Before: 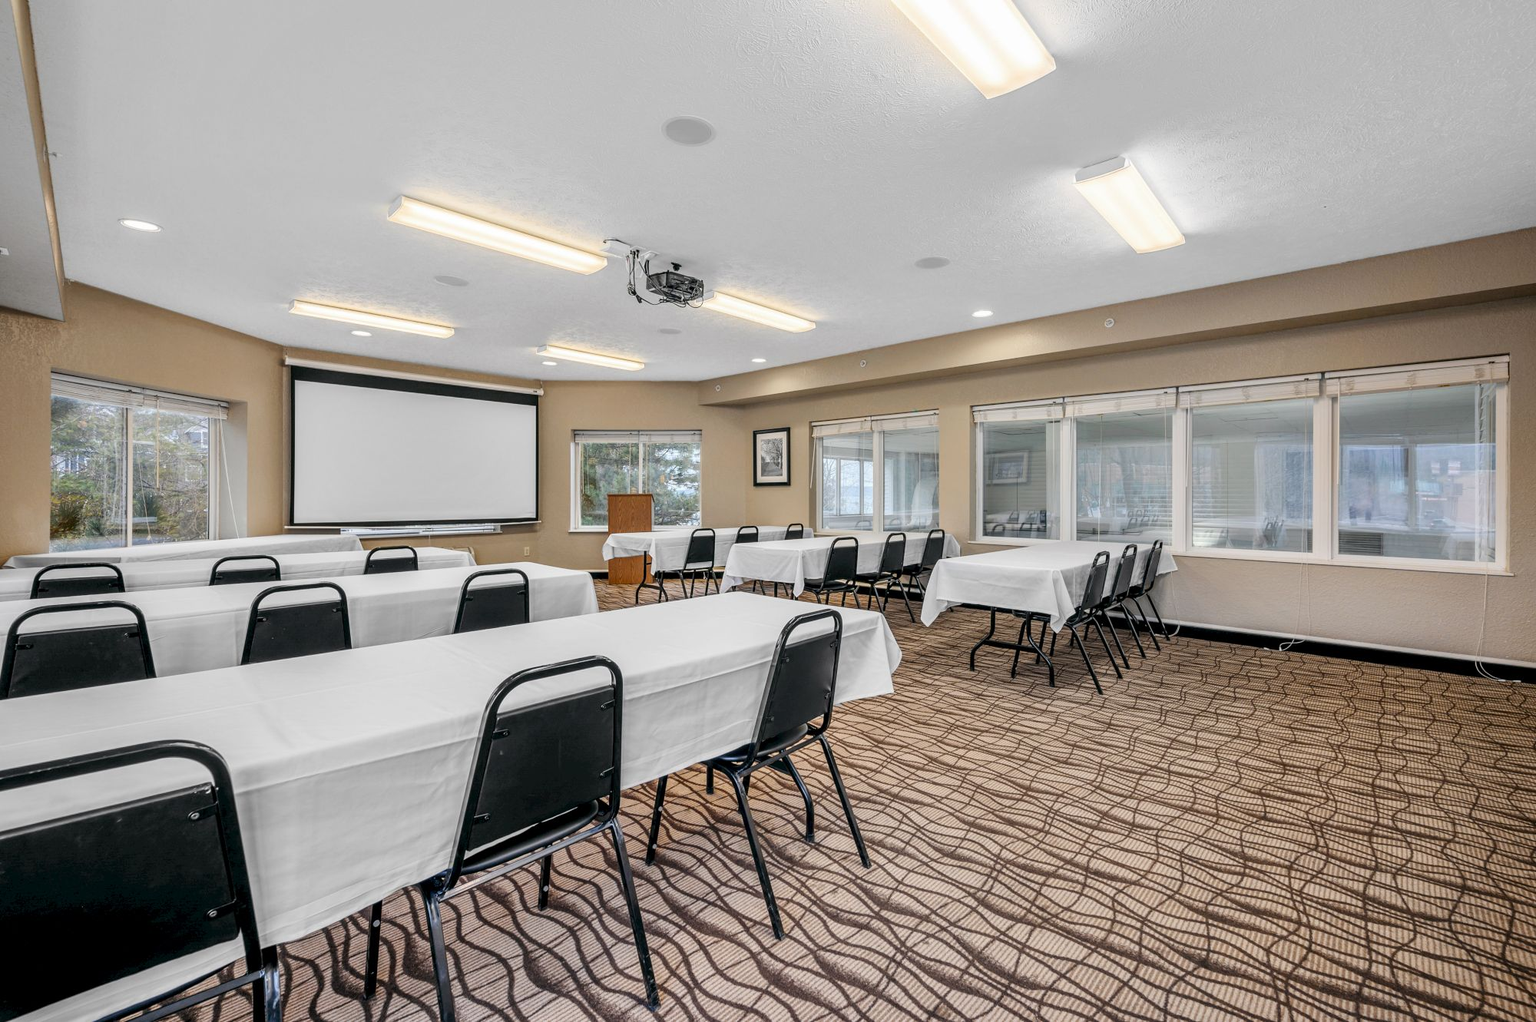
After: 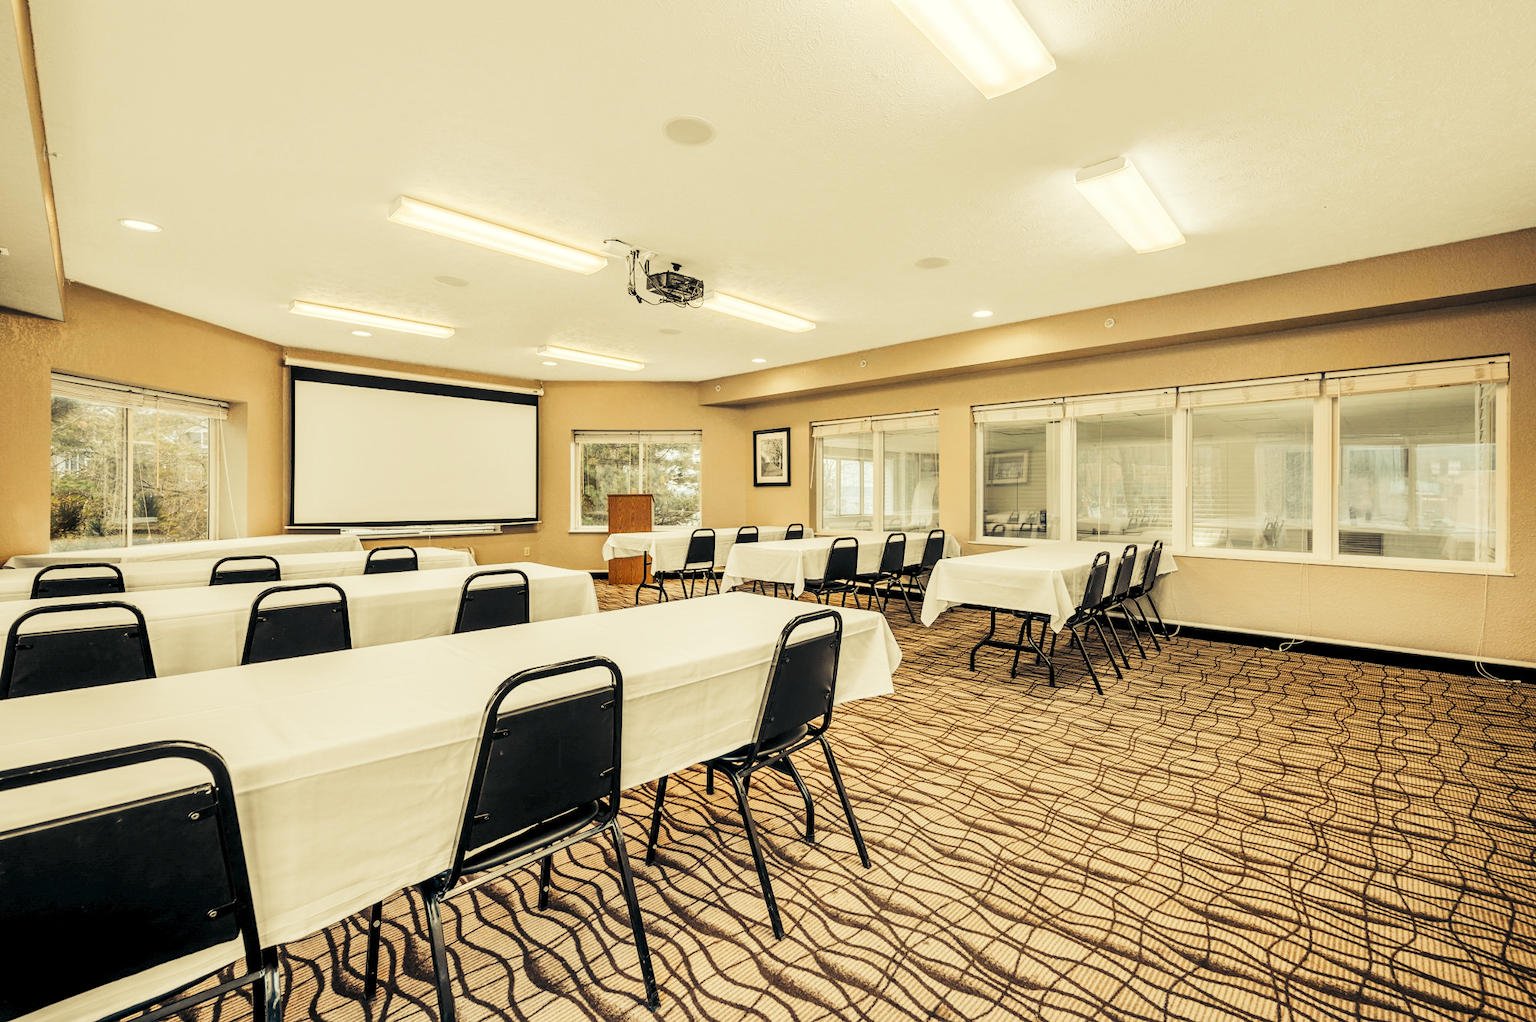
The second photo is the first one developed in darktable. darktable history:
tone curve: curves: ch0 [(0, 0) (0.003, 0.003) (0.011, 0.011) (0.025, 0.024) (0.044, 0.043) (0.069, 0.068) (0.1, 0.098) (0.136, 0.133) (0.177, 0.174) (0.224, 0.22) (0.277, 0.272) (0.335, 0.329) (0.399, 0.391) (0.468, 0.459) (0.543, 0.542) (0.623, 0.622) (0.709, 0.708) (0.801, 0.8) (0.898, 0.897) (1, 1)], preserve colors none
color look up table: target L [97.35, 95.67, 92.67, 92.88, 80.66, 80.62, 79.17, 69.53, 68.49, 66.71, 49.53, 48.67, 11.94, 9.227, 200, 88.62, 84.25, 84.18, 84.35, 73.87, 65.57, 60.87, 54.59, 50.71, 50.31, 25.76, 3.299, 0, 90.81, 84.88, 90.96, 87.64, 90.38, 74.26, 71.7, 82.31, 82.86, 63.77, 75.61, 41.96, 31.88, 25.64, 30.86, 10.23, 94.54, 93.53, 86.93, 72.57, 22.89], target a [-4.336, -11.67, -18.99, -22.24, -16.91, -15.61, -5.424, -55.85, 1.99, -33.8, -42.43, -0.8, -7.181, -14.17, 0, 3.881, 9.259, 9.376, 15.39, 33.43, 8.45, 55.29, 46.43, 28.59, 62.37, 47.35, 7.481, 0, 7.593, -4.844, 8.796, 5.005, 6.73, 17.79, 41.31, 3.545, 8.929, 12.72, 13.51, 63.78, 10.27, 13.54, 26.78, 13.39, -16.65, -2.737, -16.02, -20.79, -17.83], target b [26.19, 44.05, 25.79, 37.51, 59.31, 25.1, 35.87, 57.18, 69.3, 34.35, 42.66, 34.58, 9.84, 4.612, 0, 24.41, 77.6, 61.45, 34.43, 50.05, 29.71, 68.4, 58.39, 39.31, 35.65, 30.7, 1.008, 0, 17.77, -4.417, 8.63, 11.54, 2.478, 24.78, 21.51, -9.693, -8.204, 13.55, 14.65, 11.54, 6.033, -32.09, -32.37, -10.94, 1.818, 1.692, -2.131, 4.968, -5.984], num patches 49
